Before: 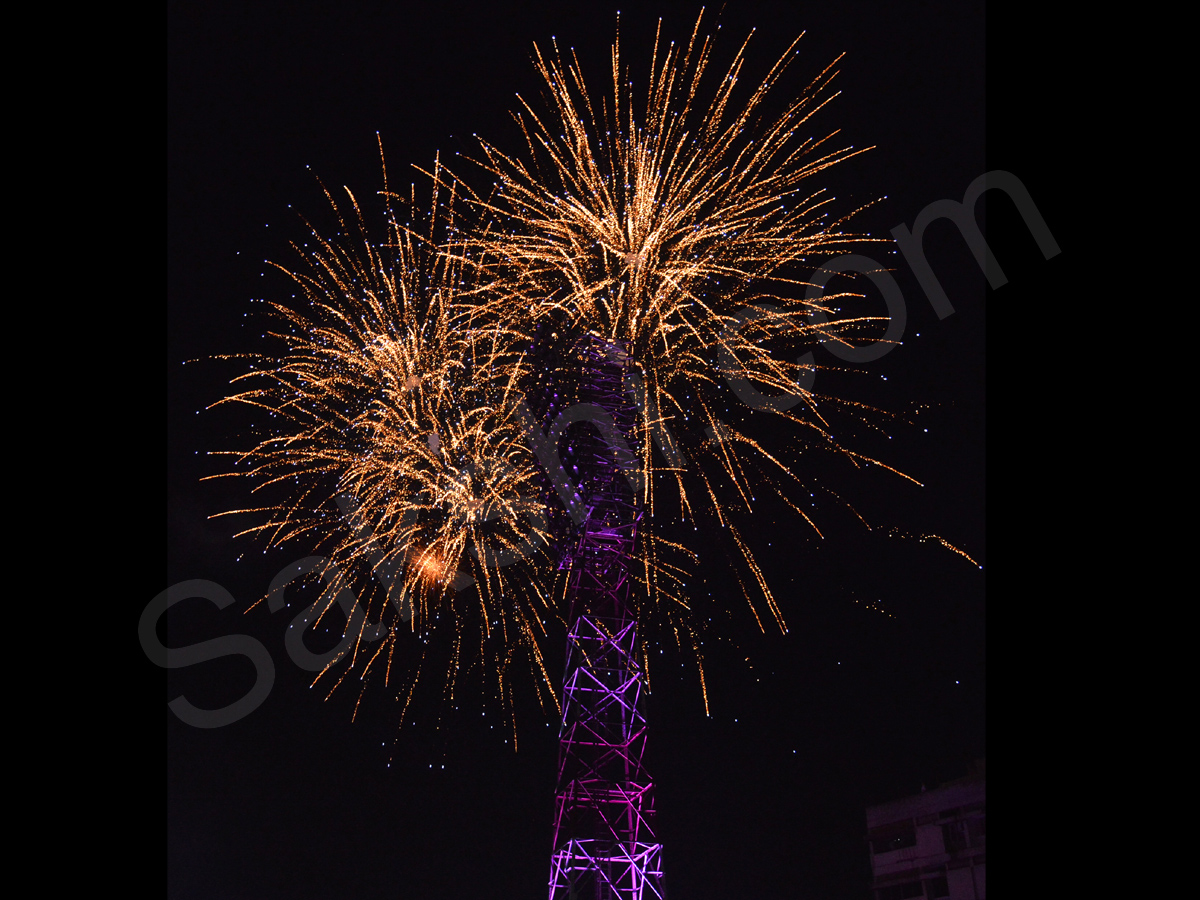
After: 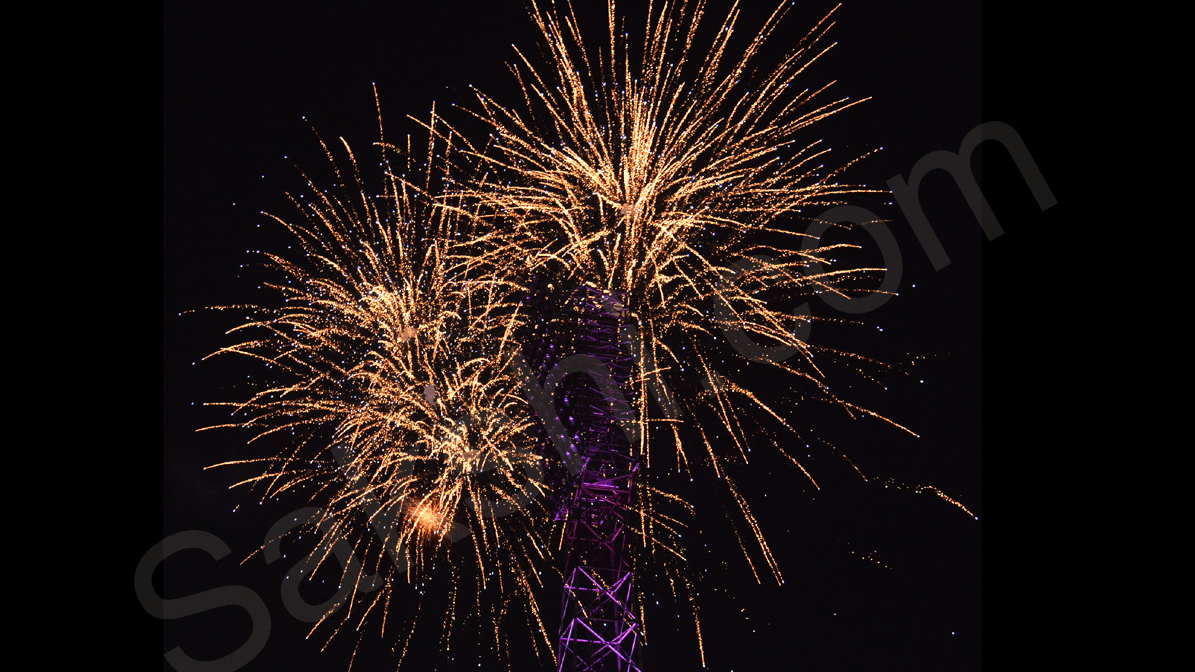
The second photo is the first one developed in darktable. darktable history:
crop: left 0.387%, top 5.469%, bottom 19.809%
color zones: curves: ch0 [(0, 0.558) (0.143, 0.559) (0.286, 0.529) (0.429, 0.505) (0.571, 0.5) (0.714, 0.5) (0.857, 0.5) (1, 0.558)]; ch1 [(0, 0.469) (0.01, 0.469) (0.12, 0.446) (0.248, 0.469) (0.5, 0.5) (0.748, 0.5) (0.99, 0.469) (1, 0.469)]
white balance: red 1.029, blue 0.92
